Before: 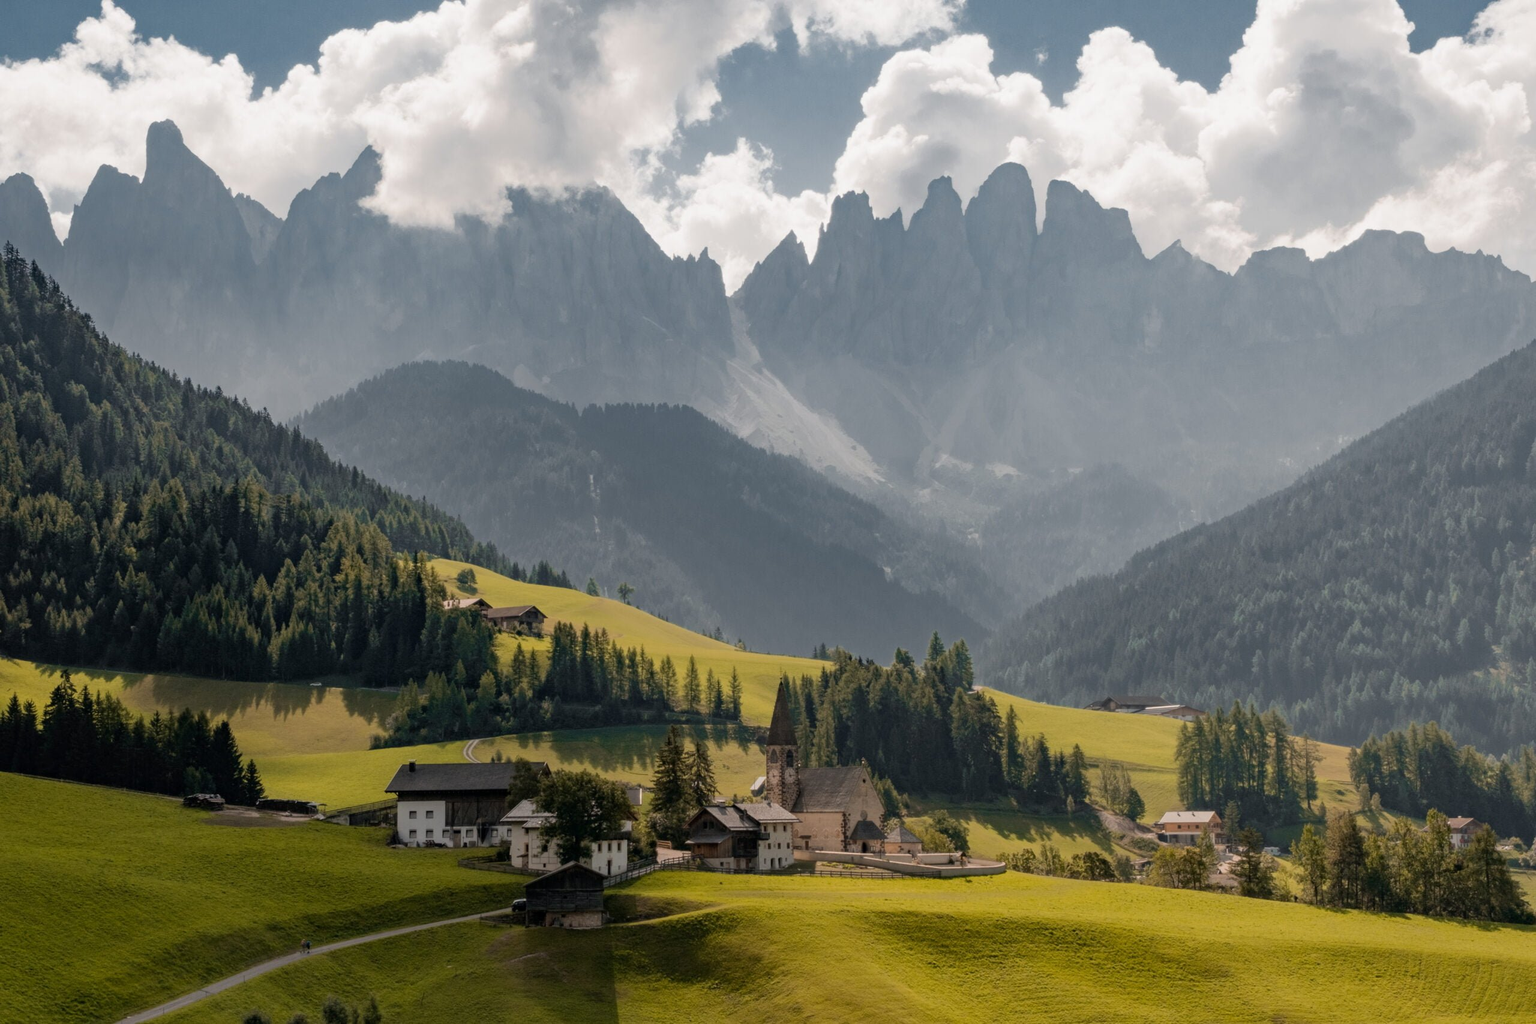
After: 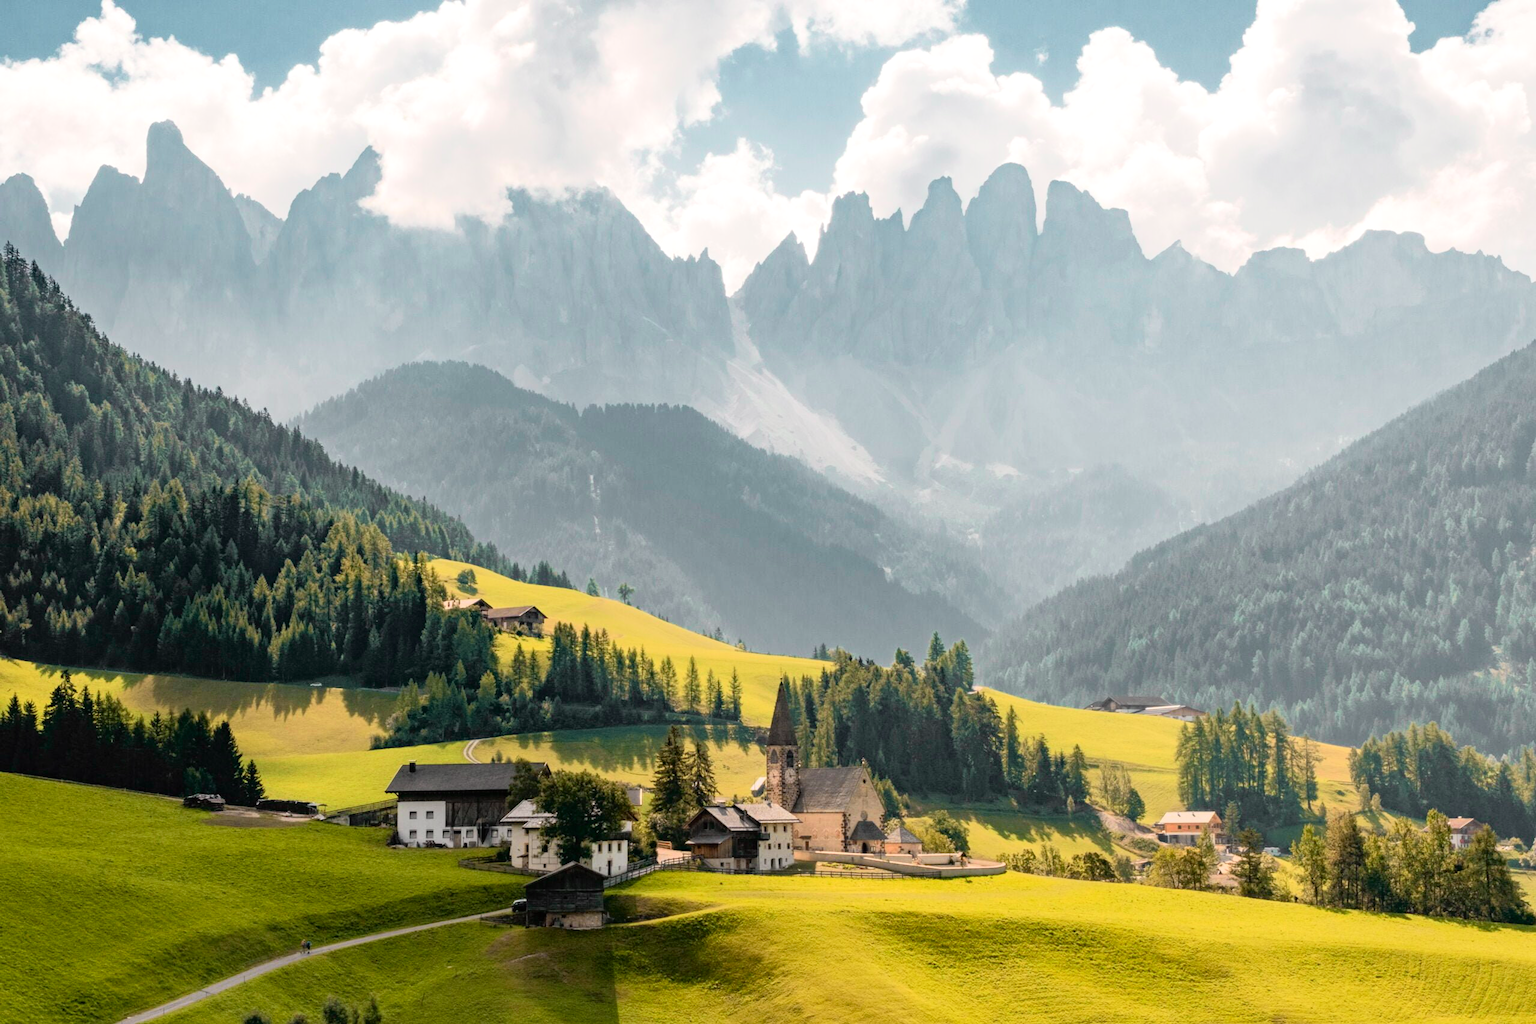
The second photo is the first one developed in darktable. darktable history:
tone curve: curves: ch0 [(0, 0.005) (0.103, 0.097) (0.18, 0.22) (0.4, 0.485) (0.5, 0.612) (0.668, 0.787) (0.823, 0.894) (1, 0.971)]; ch1 [(0, 0) (0.172, 0.123) (0.324, 0.253) (0.396, 0.388) (0.478, 0.461) (0.499, 0.498) (0.522, 0.528) (0.609, 0.686) (0.704, 0.818) (1, 1)]; ch2 [(0, 0) (0.411, 0.424) (0.496, 0.501) (0.515, 0.514) (0.555, 0.585) (0.641, 0.69) (1, 1)], color space Lab, independent channels, preserve colors none
exposure: black level correction 0, exposure 0.5 EV, compensate exposure bias true, compensate highlight preservation false
